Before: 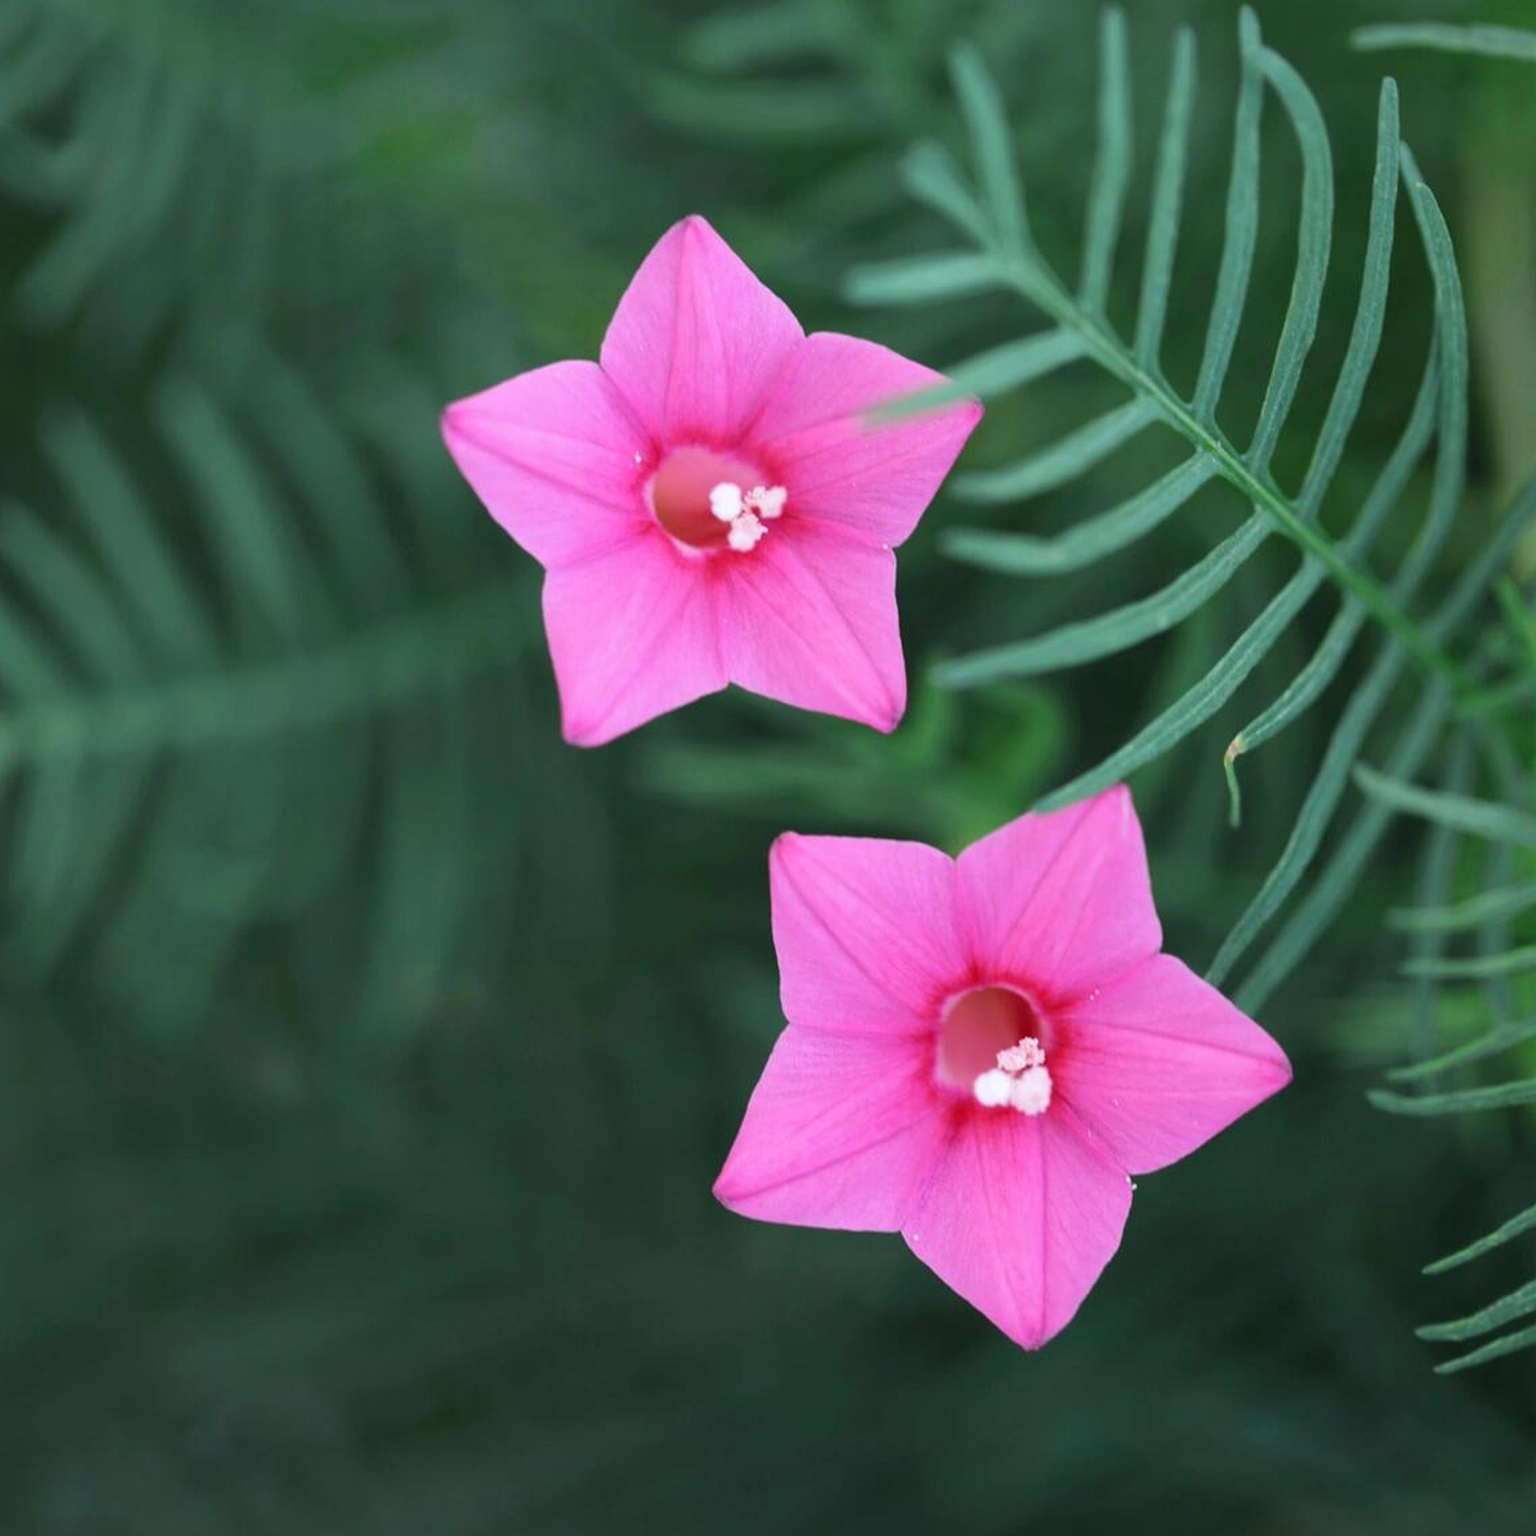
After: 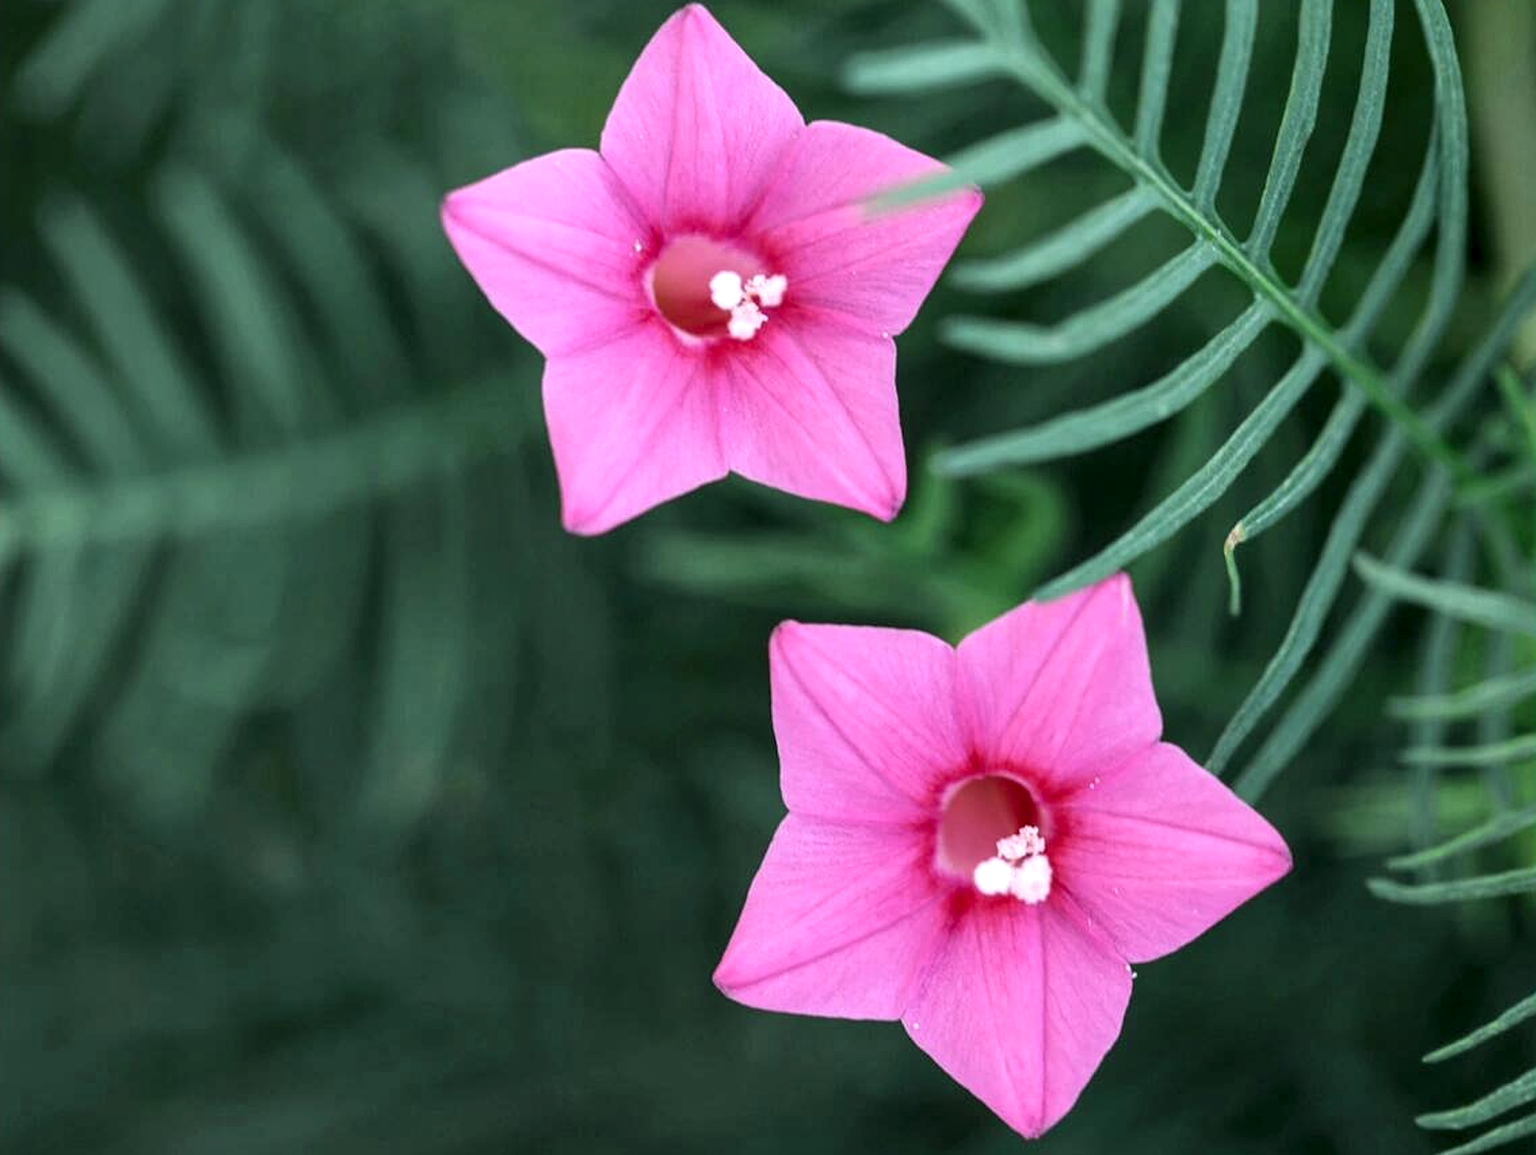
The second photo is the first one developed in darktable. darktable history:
crop: top 13.801%, bottom 10.947%
shadows and highlights: shadows 20.84, highlights -80.78, soften with gaussian
local contrast: detail 160%
exposure: black level correction 0.001, exposure -0.125 EV, compensate exposure bias true, compensate highlight preservation false
